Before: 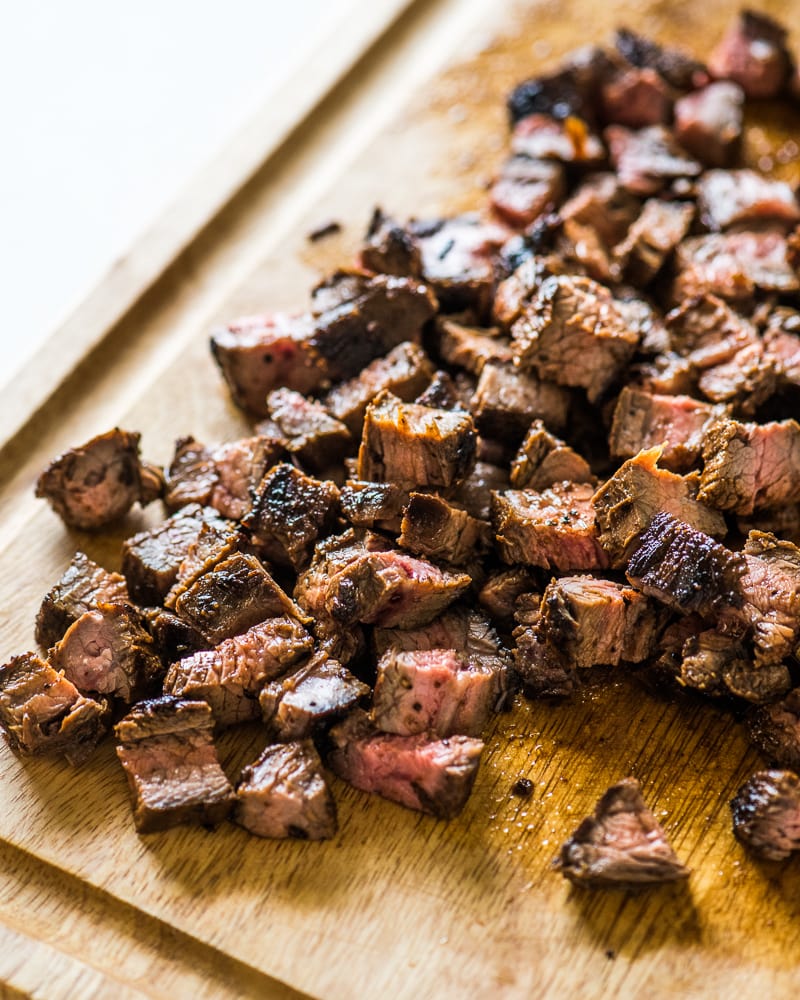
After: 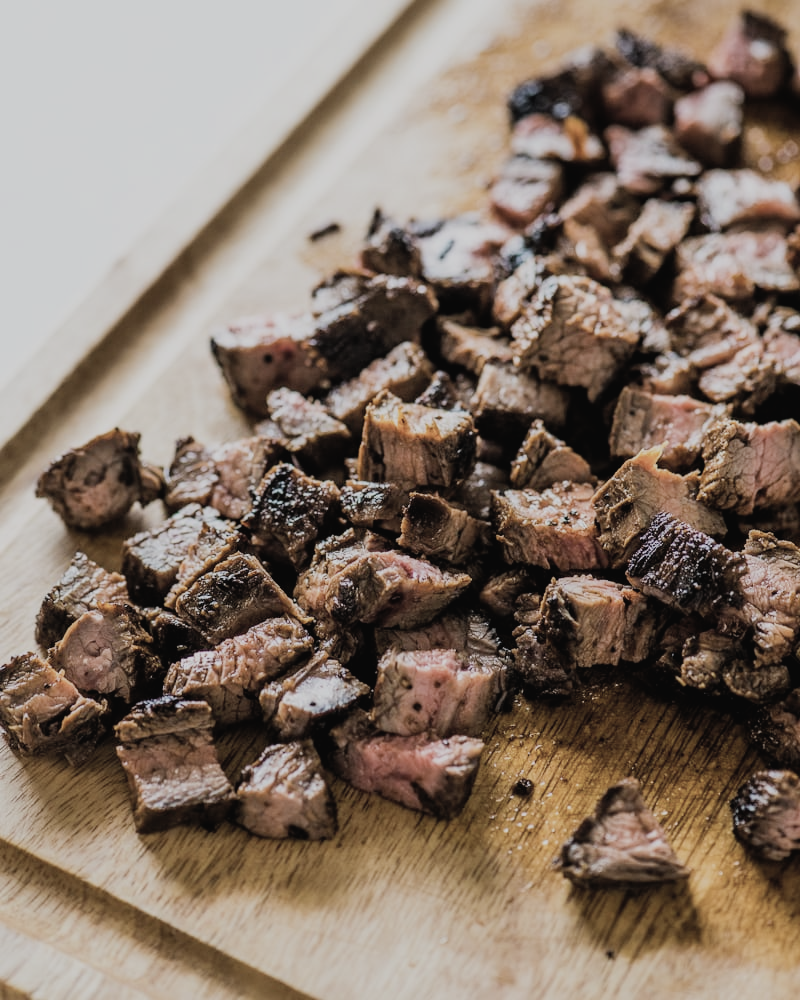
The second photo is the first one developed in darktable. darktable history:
contrast brightness saturation: contrast -0.041, saturation -0.415
filmic rgb: black relative exposure -7.65 EV, white relative exposure 4.56 EV, threshold 5.95 EV, hardness 3.61, enable highlight reconstruction true
